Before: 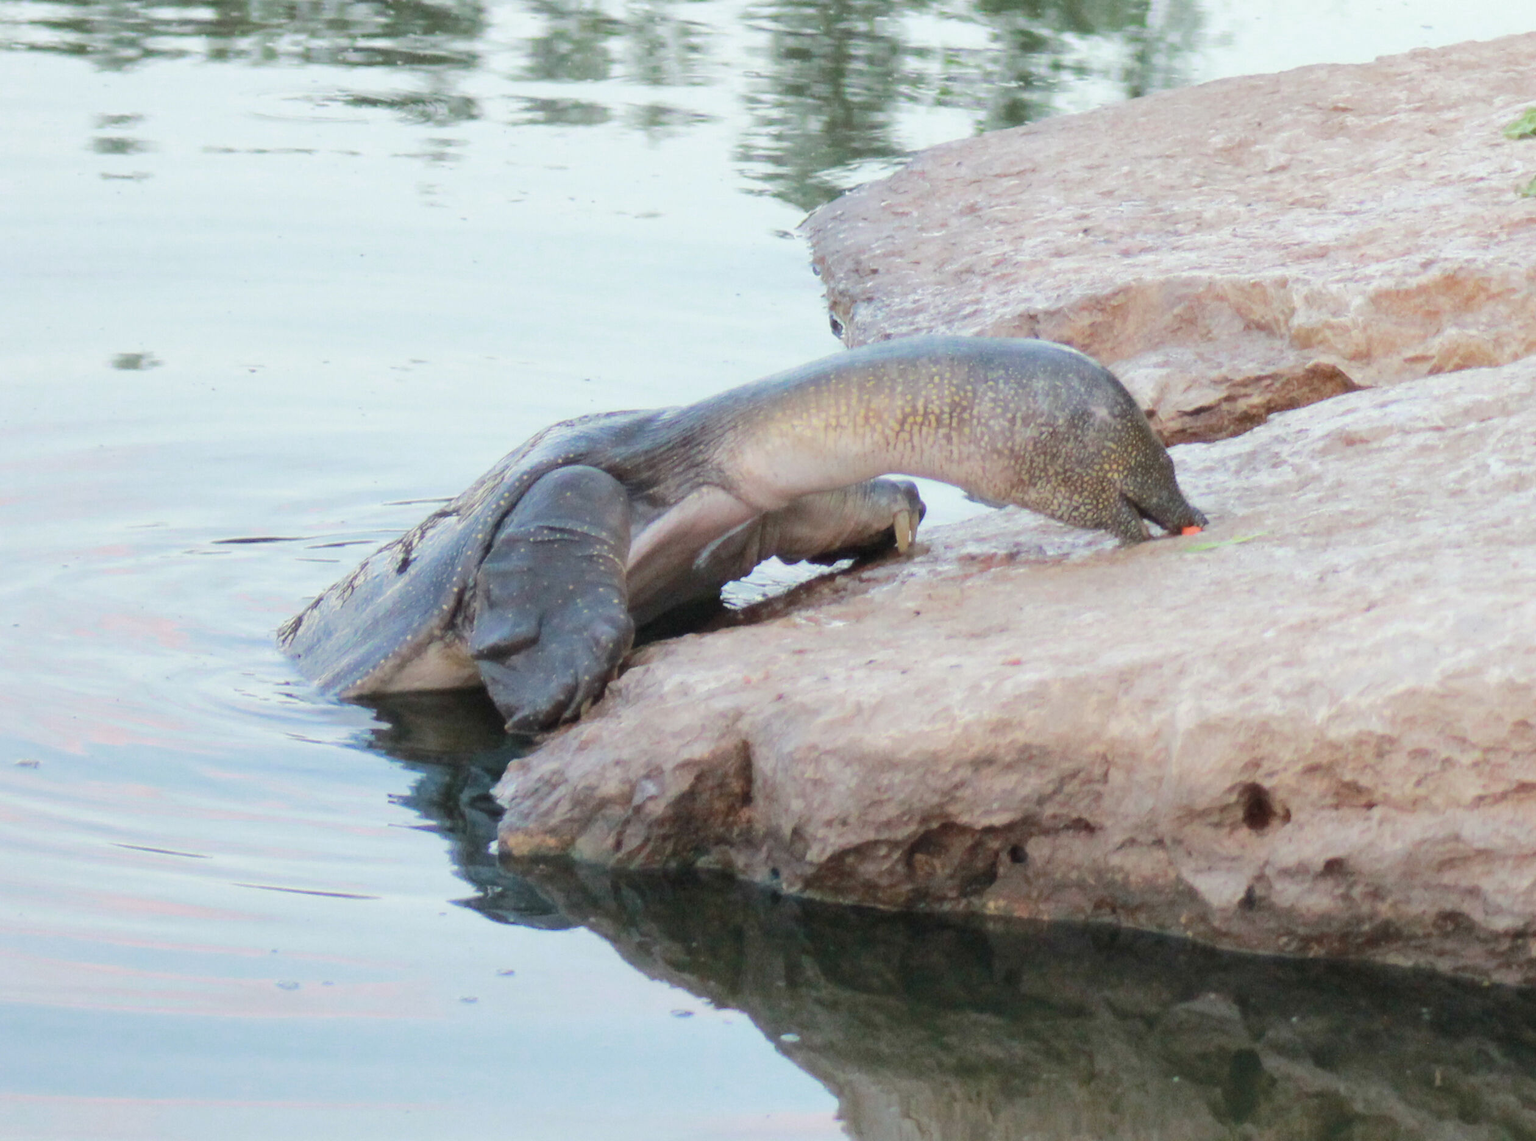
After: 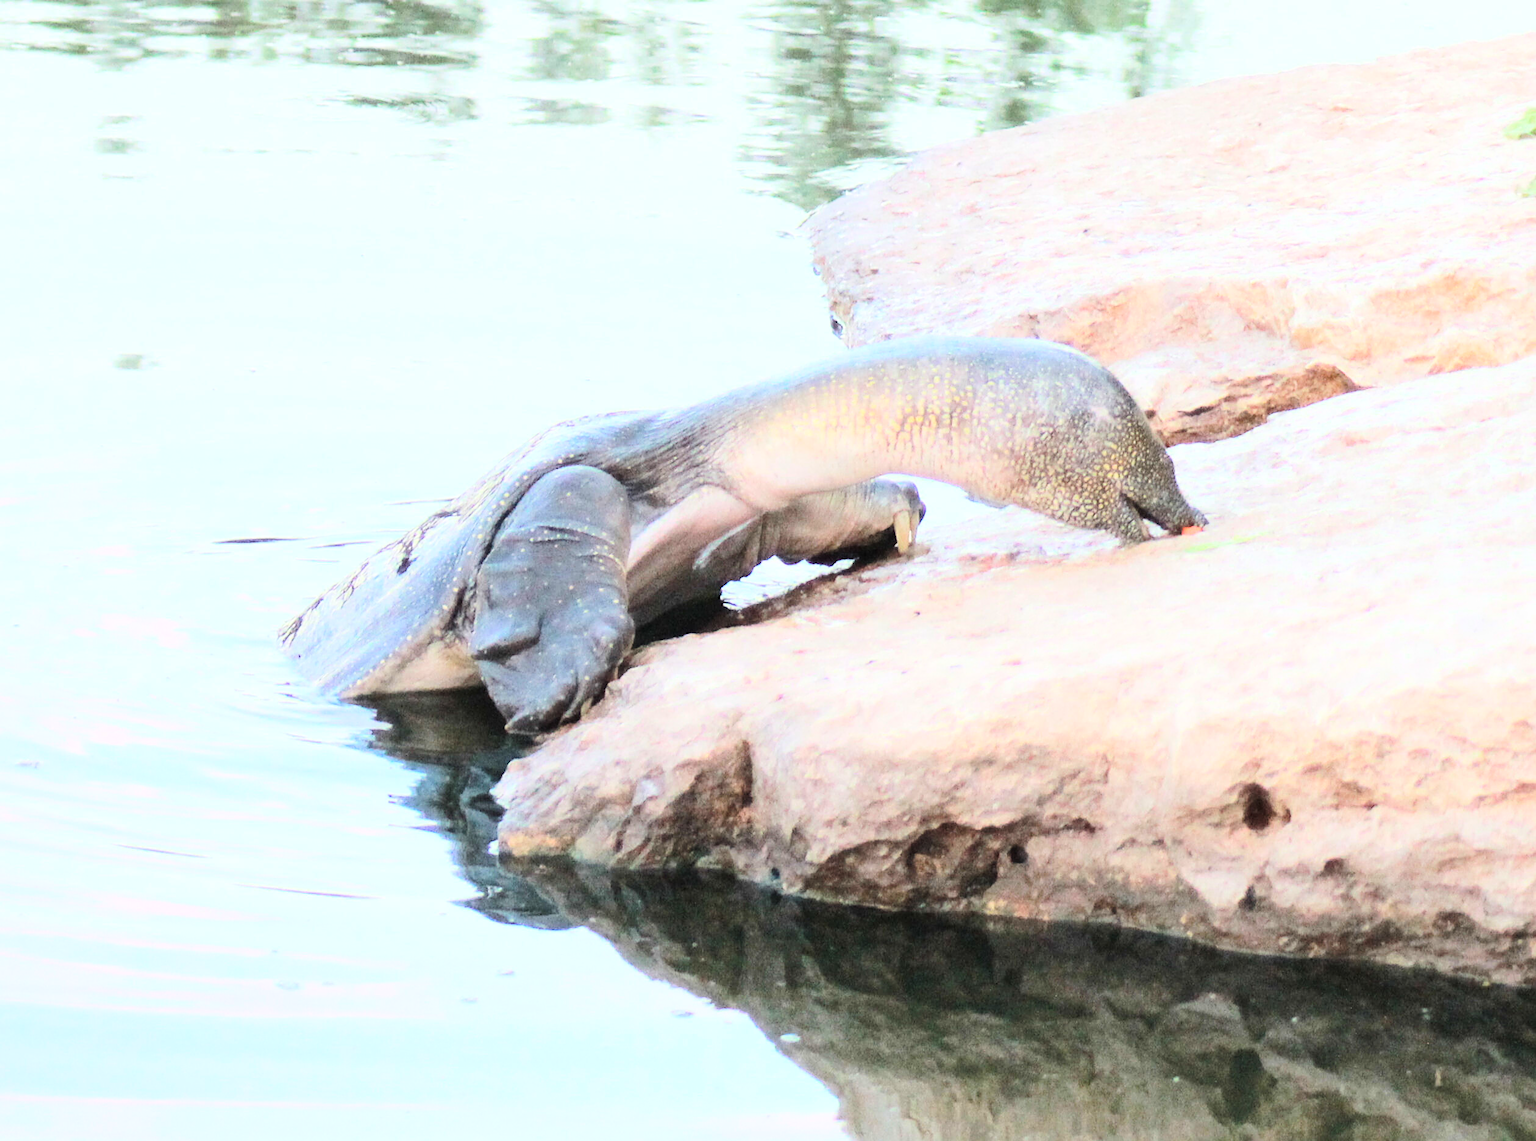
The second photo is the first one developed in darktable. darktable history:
base curve: curves: ch0 [(0, 0.003) (0.001, 0.002) (0.006, 0.004) (0.02, 0.022) (0.048, 0.086) (0.094, 0.234) (0.162, 0.431) (0.258, 0.629) (0.385, 0.8) (0.548, 0.918) (0.751, 0.988) (1, 1)]
sharpen: on, module defaults
